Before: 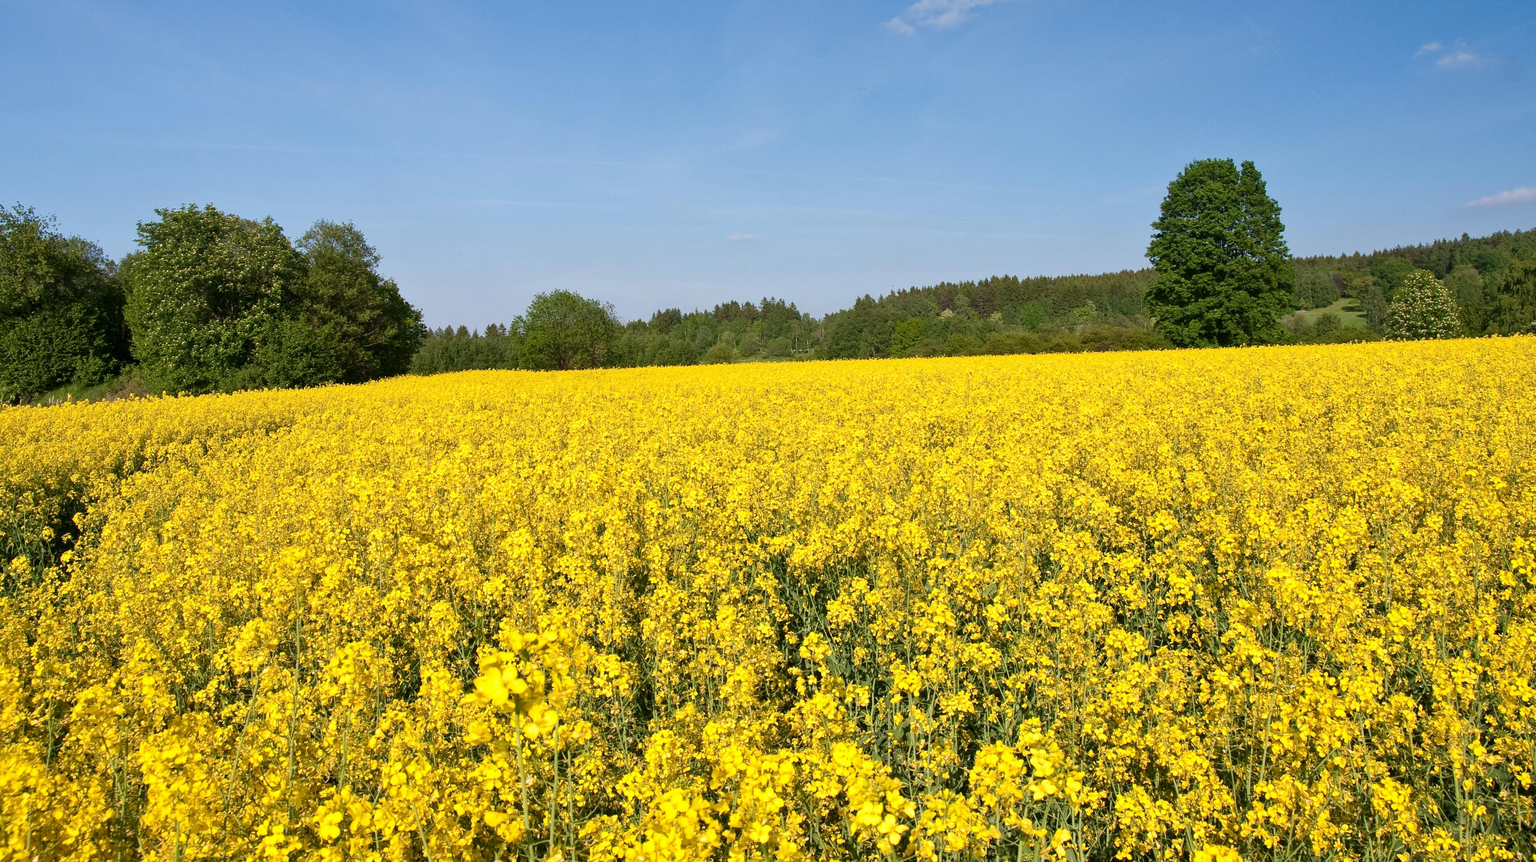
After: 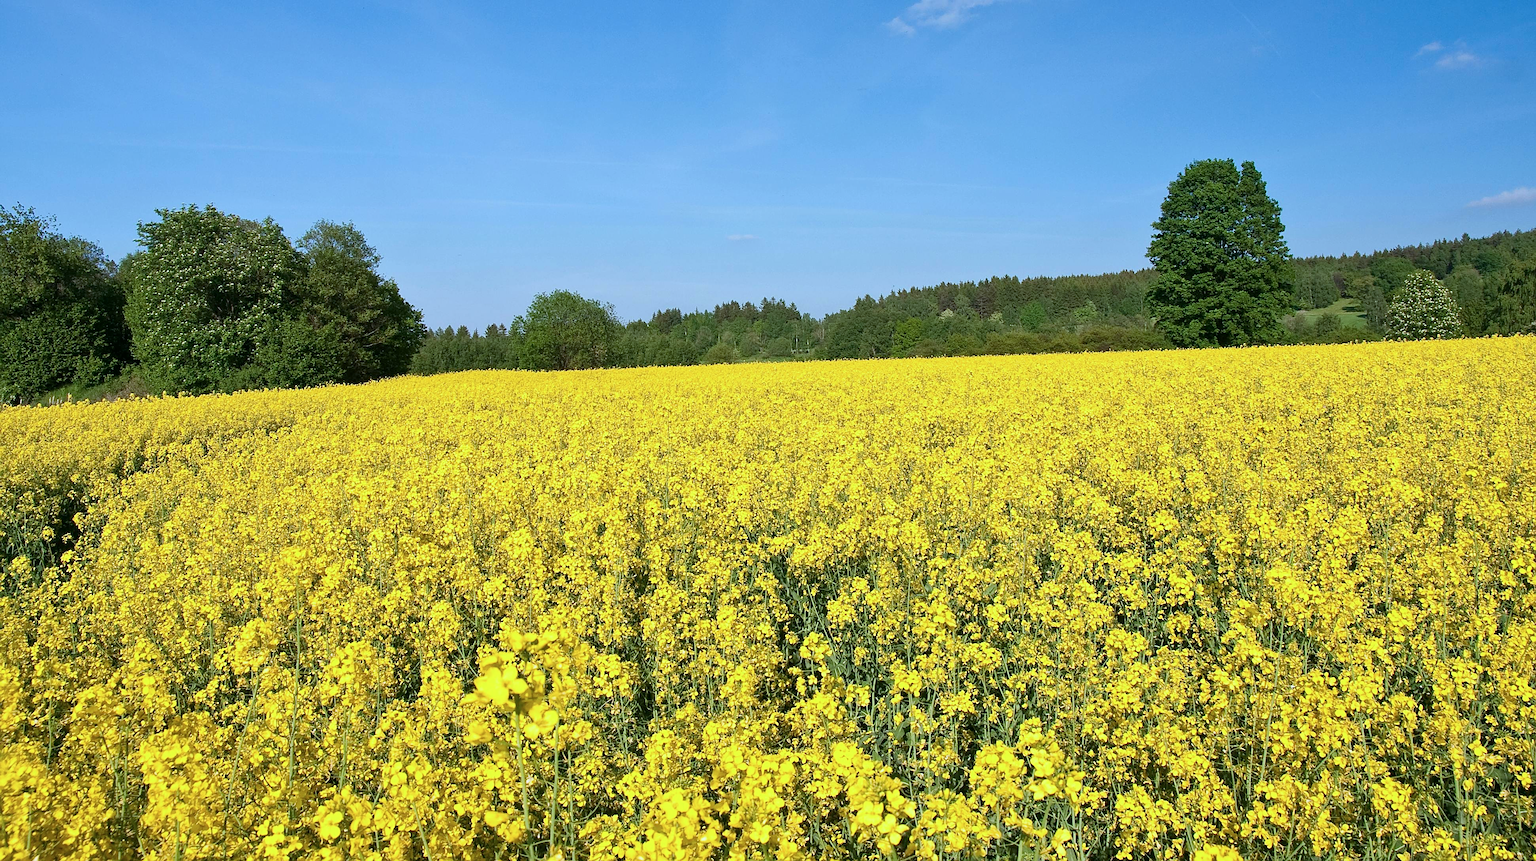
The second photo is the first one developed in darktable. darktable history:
sharpen: on, module defaults
color calibration: illuminant F (fluorescent), F source F9 (Cool White Deluxe 4150 K) – high CRI, x 0.374, y 0.373, temperature 4158.34 K
